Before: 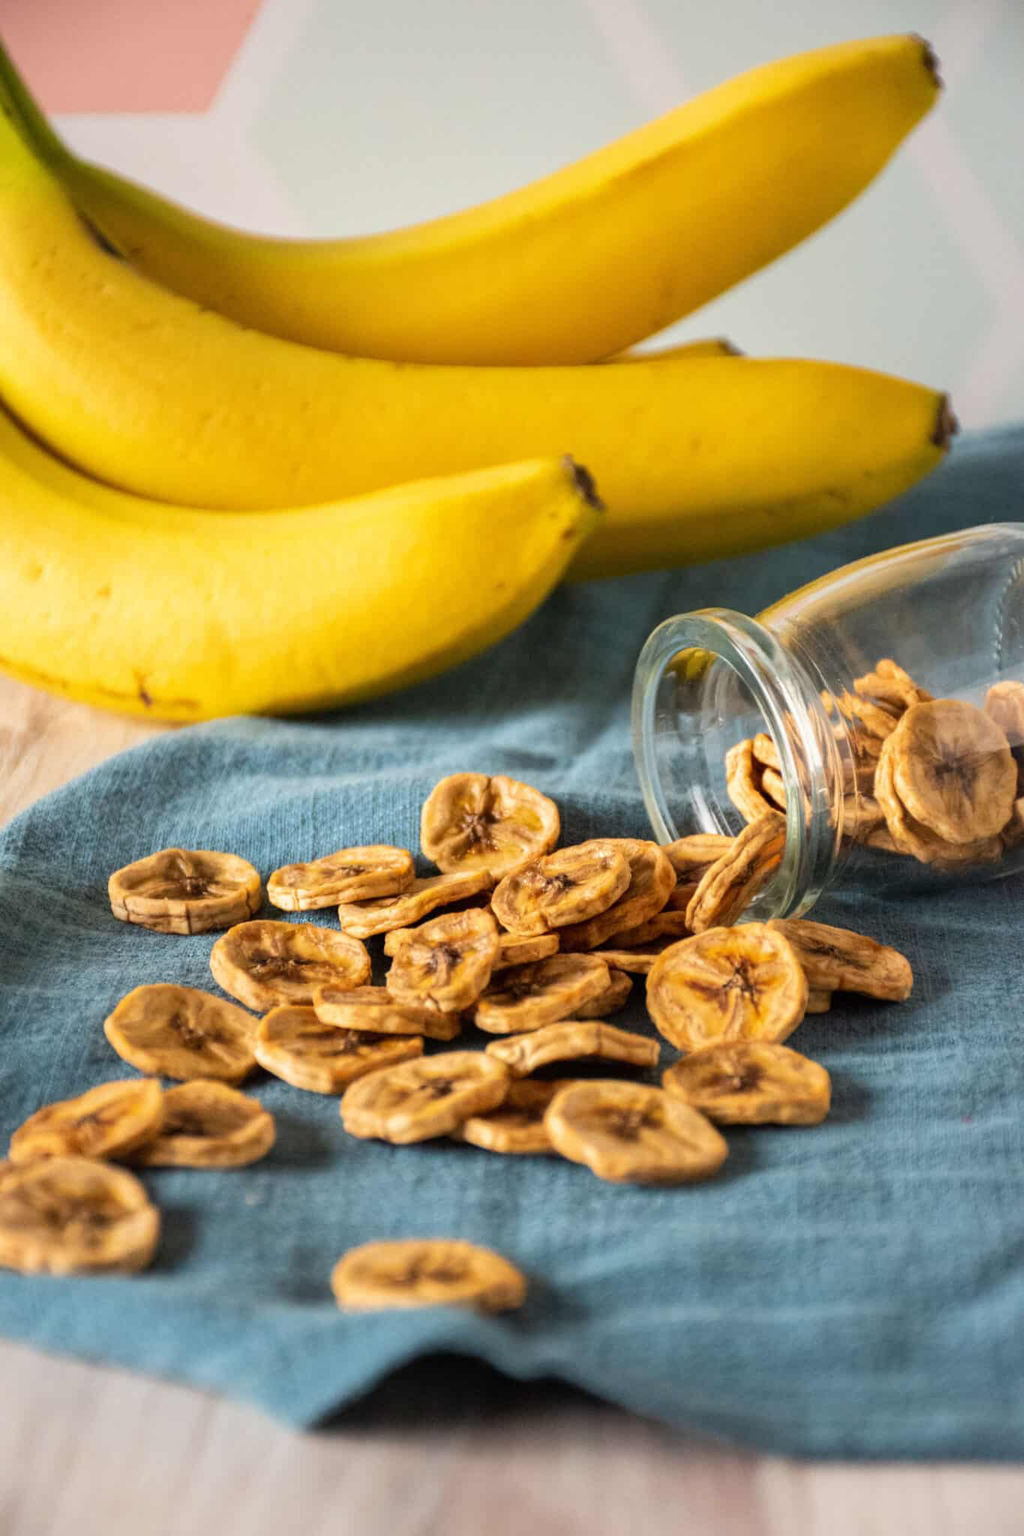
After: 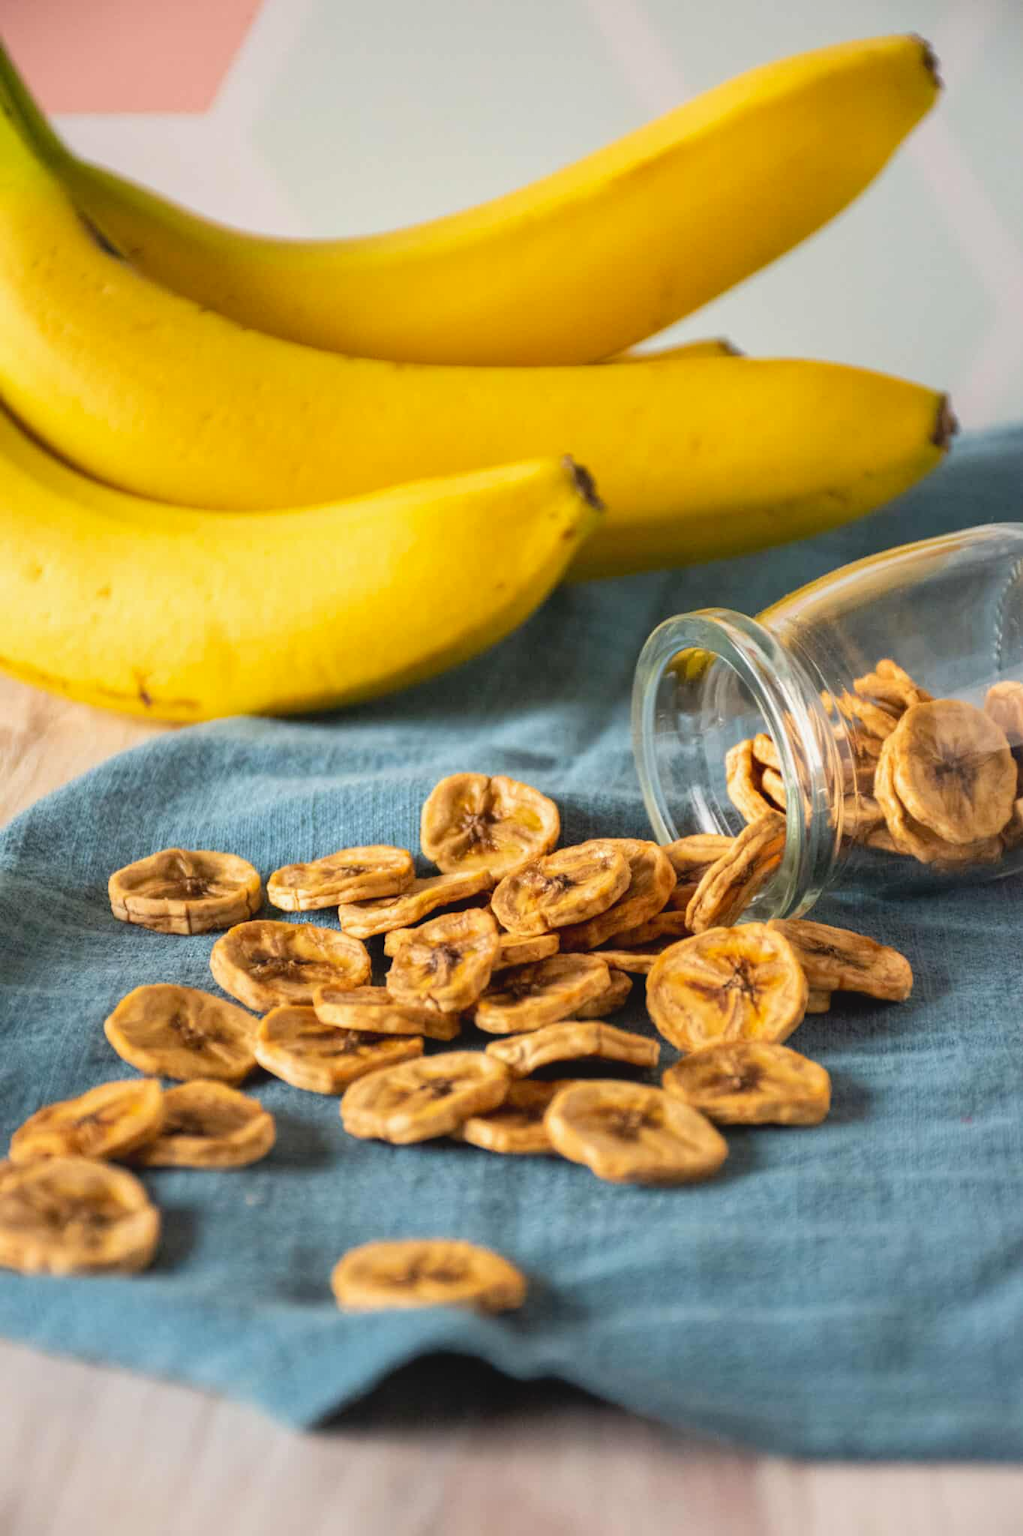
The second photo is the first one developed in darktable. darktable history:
contrast brightness saturation: contrast -0.11
exposure: black level correction 0.002, exposure 0.15 EV, compensate highlight preservation false
